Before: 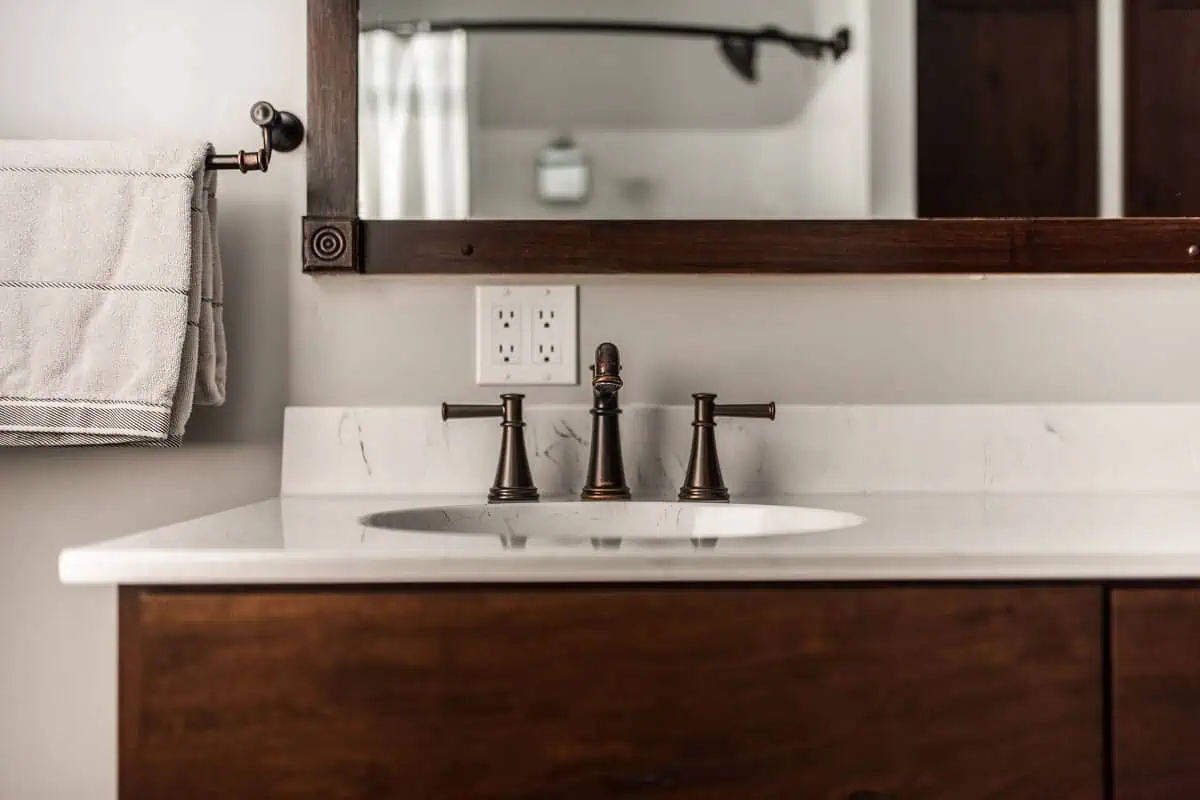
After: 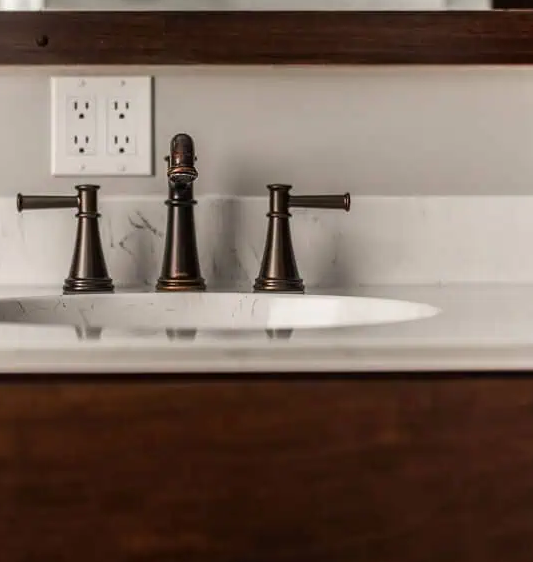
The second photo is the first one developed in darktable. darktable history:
rotate and perspective: automatic cropping original format, crop left 0, crop top 0
crop: left 35.432%, top 26.233%, right 20.145%, bottom 3.432%
